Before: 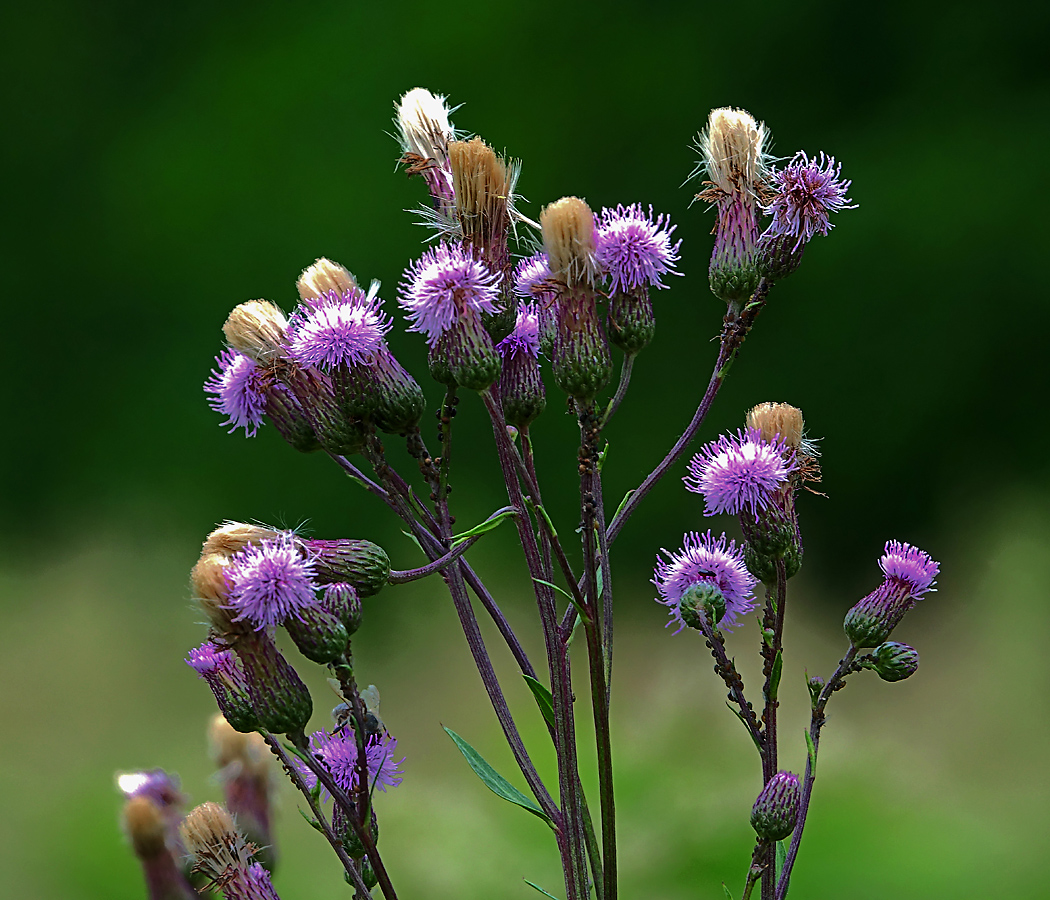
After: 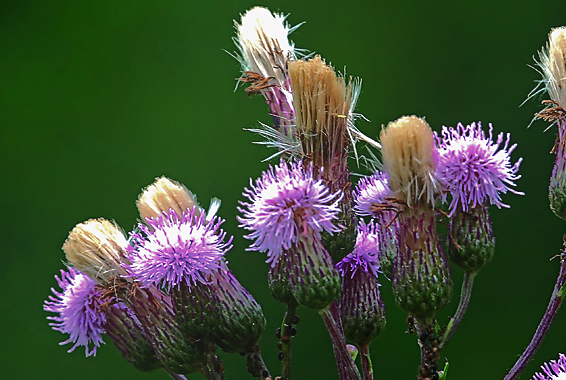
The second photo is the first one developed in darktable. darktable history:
bloom: on, module defaults
crop: left 15.306%, top 9.065%, right 30.789%, bottom 48.638%
